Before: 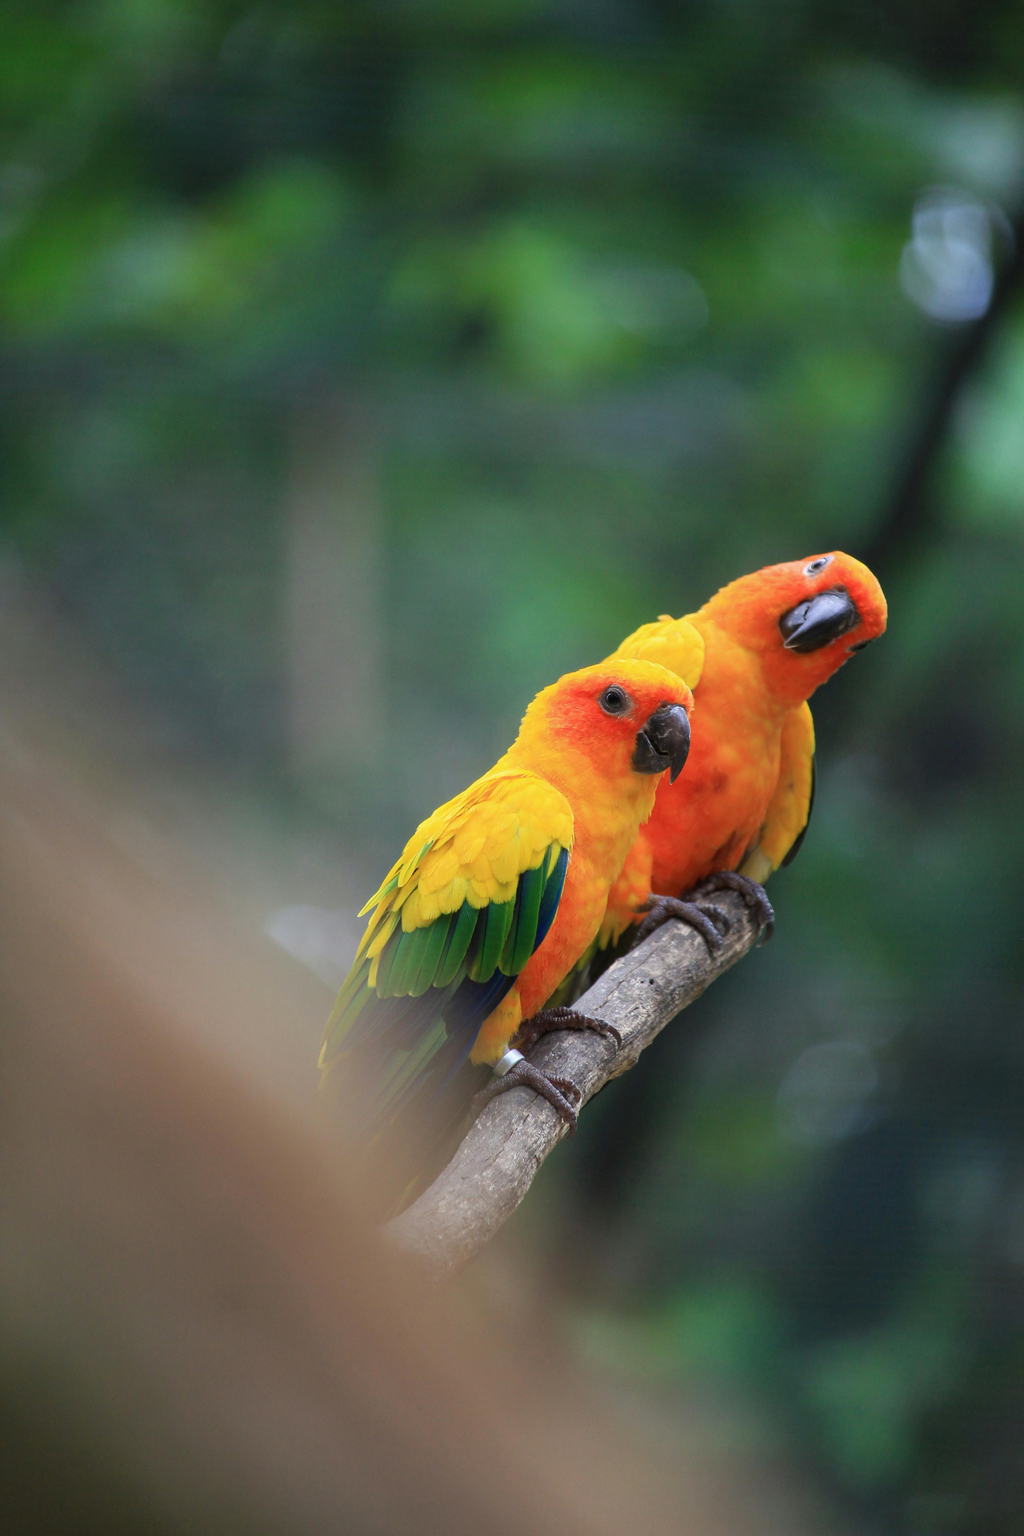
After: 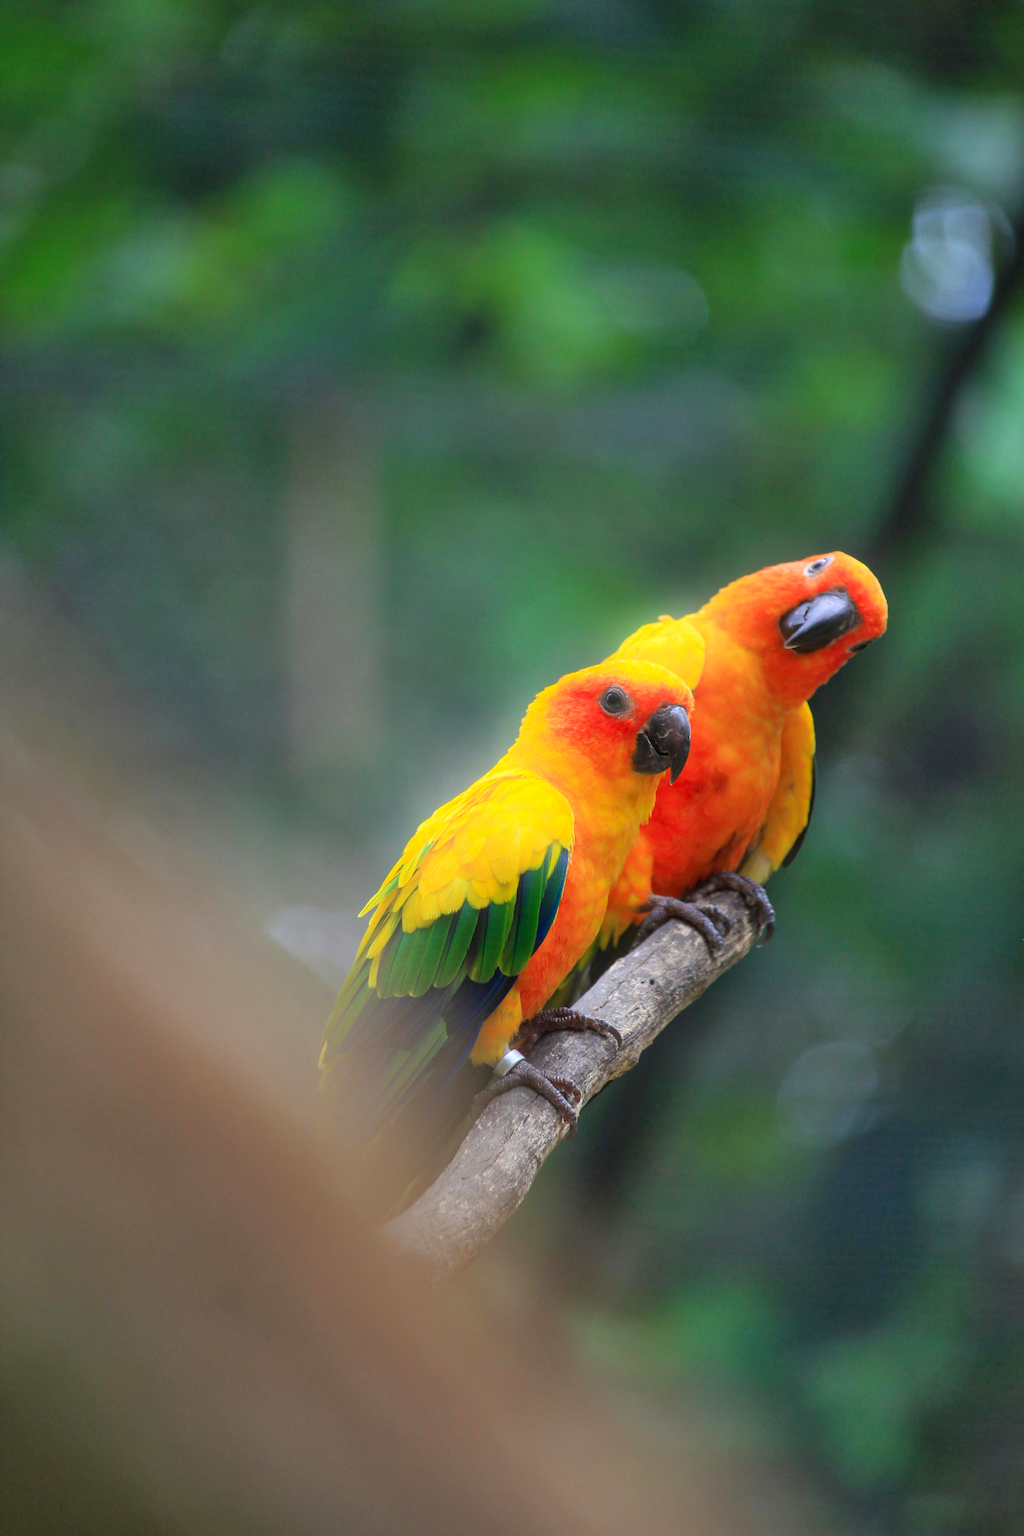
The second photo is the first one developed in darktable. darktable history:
contrast brightness saturation: contrast 0.04, saturation 0.16
shadows and highlights: low approximation 0.01, soften with gaussian
bloom: on, module defaults
